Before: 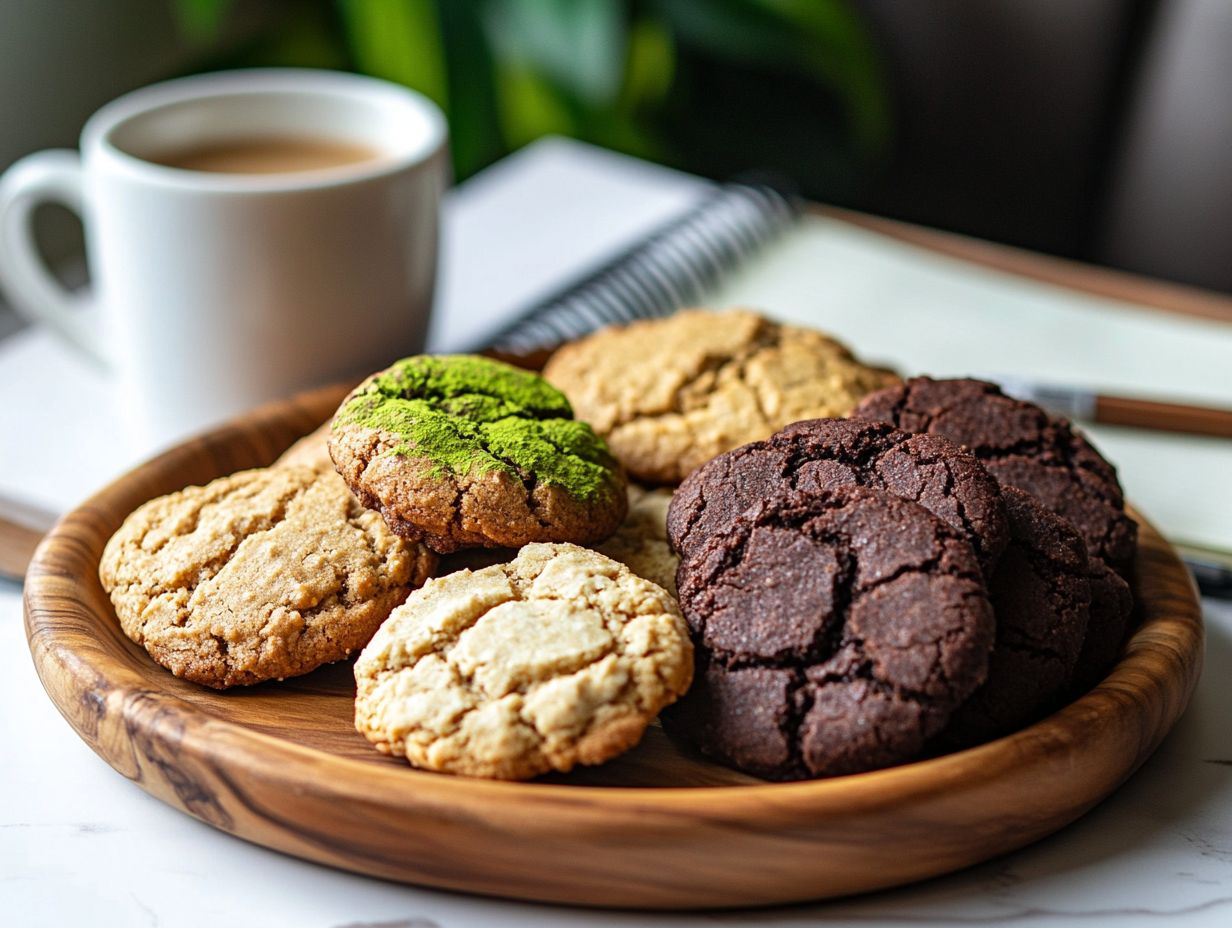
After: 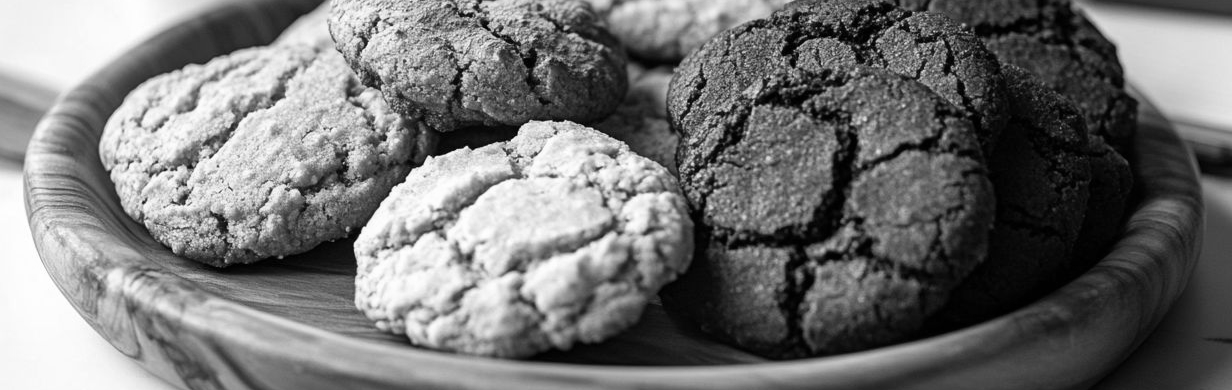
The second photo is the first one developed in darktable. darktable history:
monochrome: on, module defaults
crop: top 45.551%, bottom 12.262%
